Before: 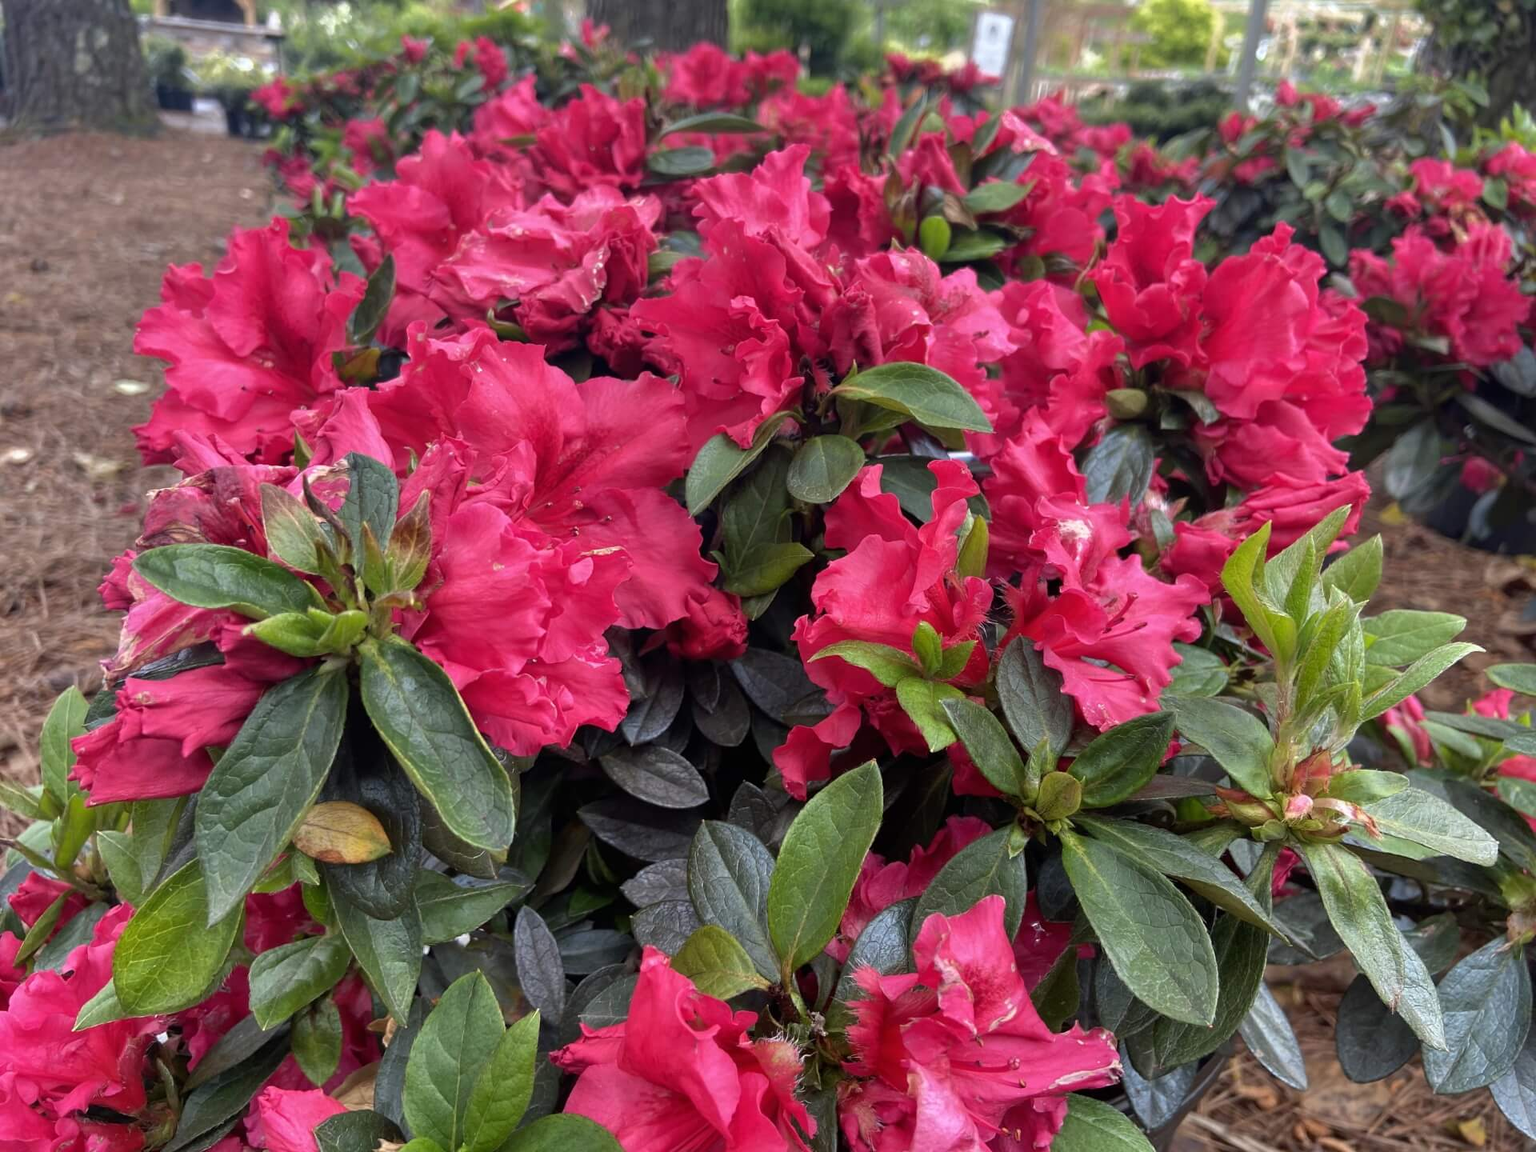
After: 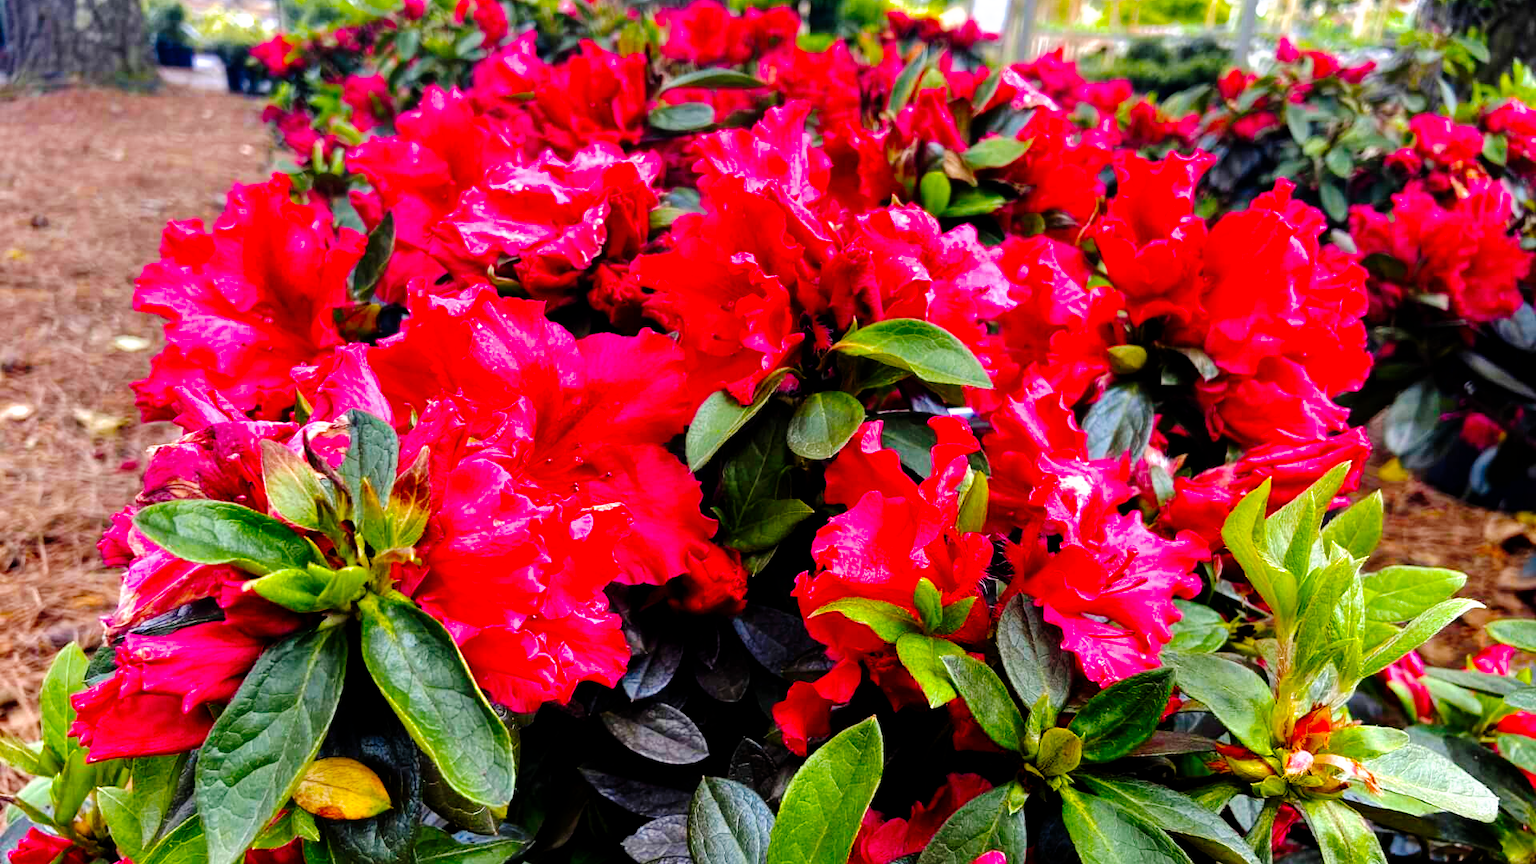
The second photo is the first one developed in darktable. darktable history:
crop: top 3.857%, bottom 21.132%
filmic rgb: black relative exposure -12 EV, white relative exposure 2.8 EV, threshold 3 EV, target black luminance 0%, hardness 8.06, latitude 70.41%, contrast 1.14, highlights saturation mix 10%, shadows ↔ highlights balance -0.388%, color science v4 (2020), iterations of high-quality reconstruction 10, contrast in shadows soft, contrast in highlights soft, enable highlight reconstruction true
color balance rgb: perceptual saturation grading › global saturation 36%, perceptual brilliance grading › global brilliance 10%, global vibrance 20%
tone curve: curves: ch0 [(0, 0) (0.003, 0) (0.011, 0.001) (0.025, 0.001) (0.044, 0.003) (0.069, 0.009) (0.1, 0.018) (0.136, 0.032) (0.177, 0.074) (0.224, 0.13) (0.277, 0.218) (0.335, 0.321) (0.399, 0.425) (0.468, 0.523) (0.543, 0.617) (0.623, 0.708) (0.709, 0.789) (0.801, 0.873) (0.898, 0.967) (1, 1)], preserve colors none
